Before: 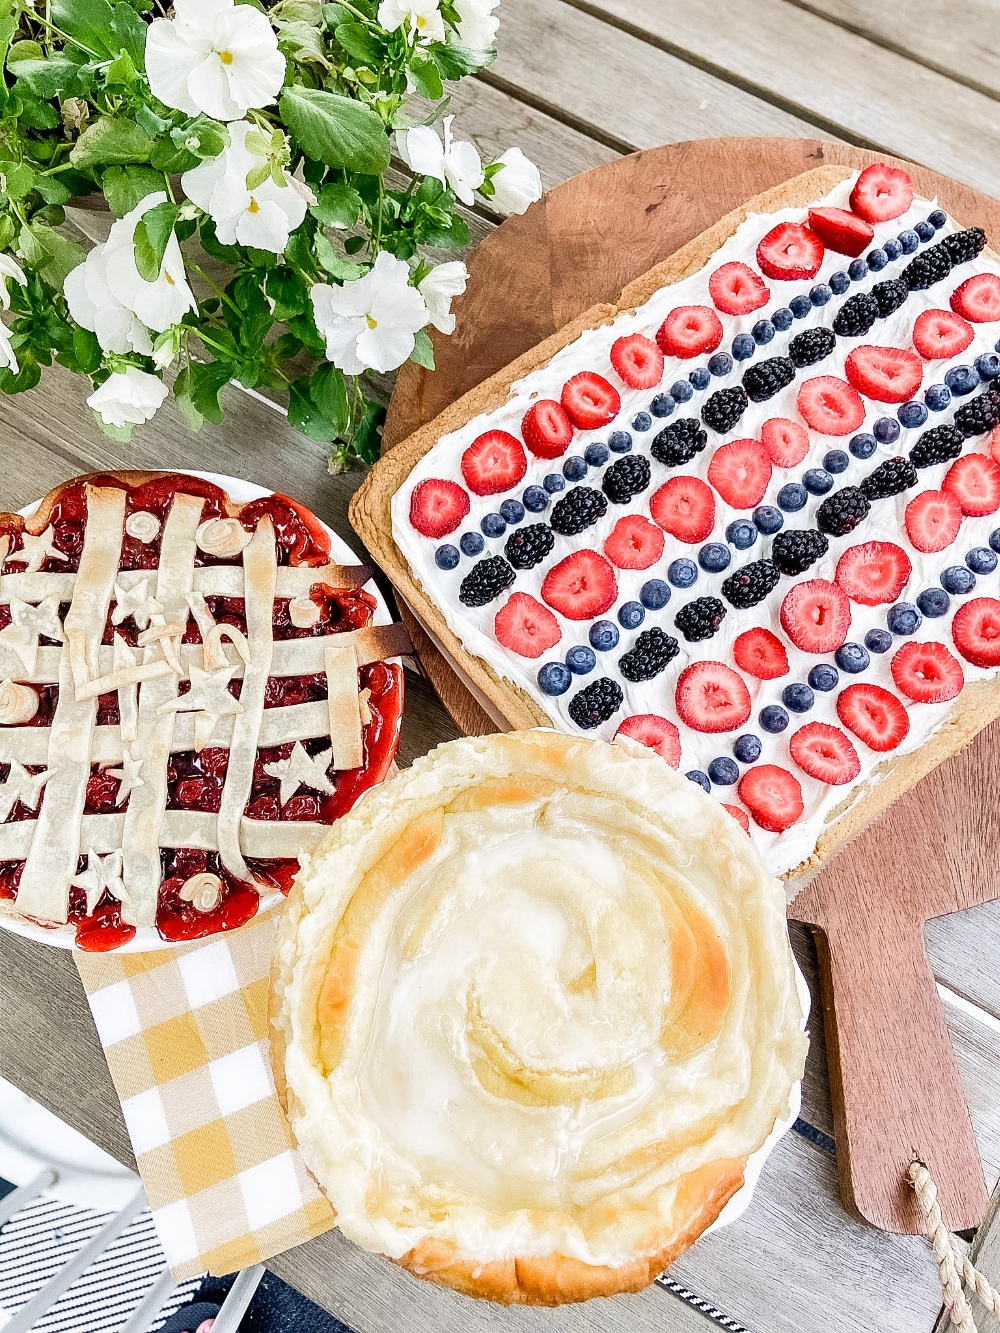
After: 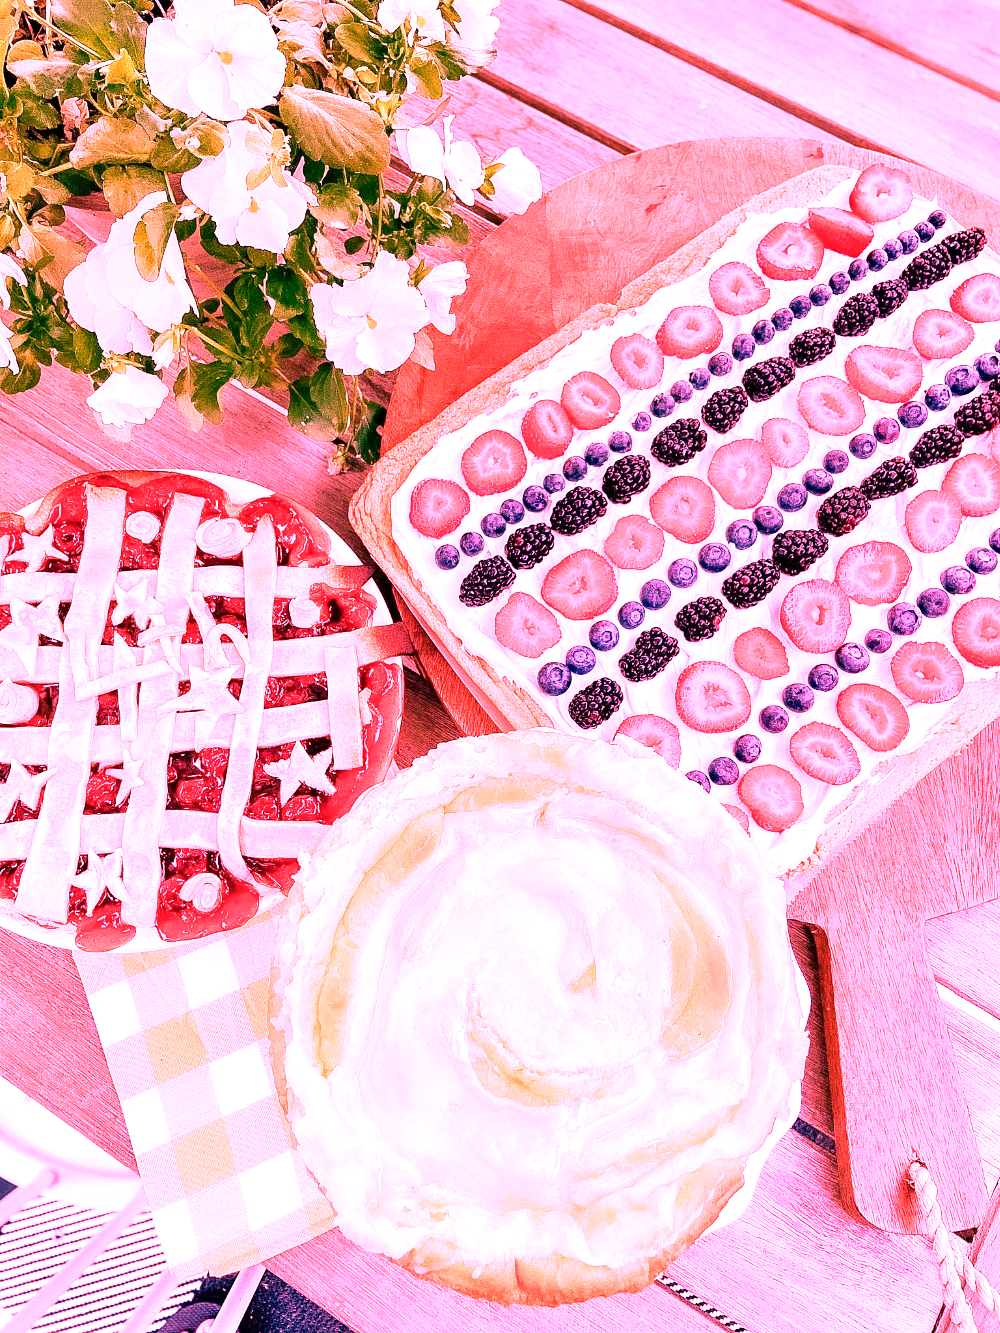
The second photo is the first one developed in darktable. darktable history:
color calibration: output R [1.003, 0.027, -0.041, 0], output G [-0.018, 1.043, -0.038, 0], output B [0.071, -0.086, 1.017, 0], illuminant as shot in camera, x 0.359, y 0.362, temperature 4570.54 K
white balance: red 2.658, blue 1.403
